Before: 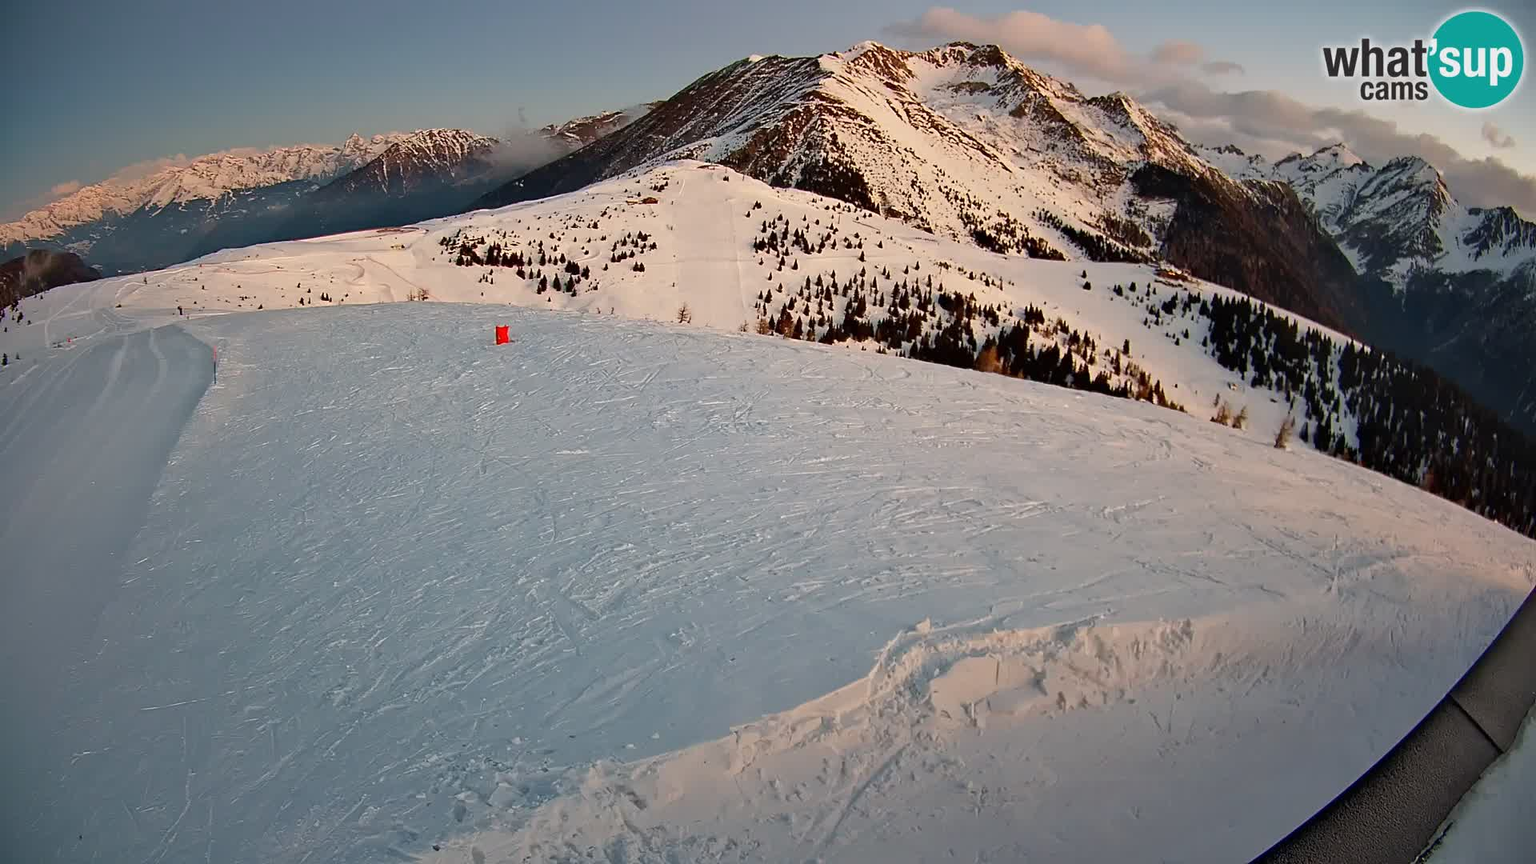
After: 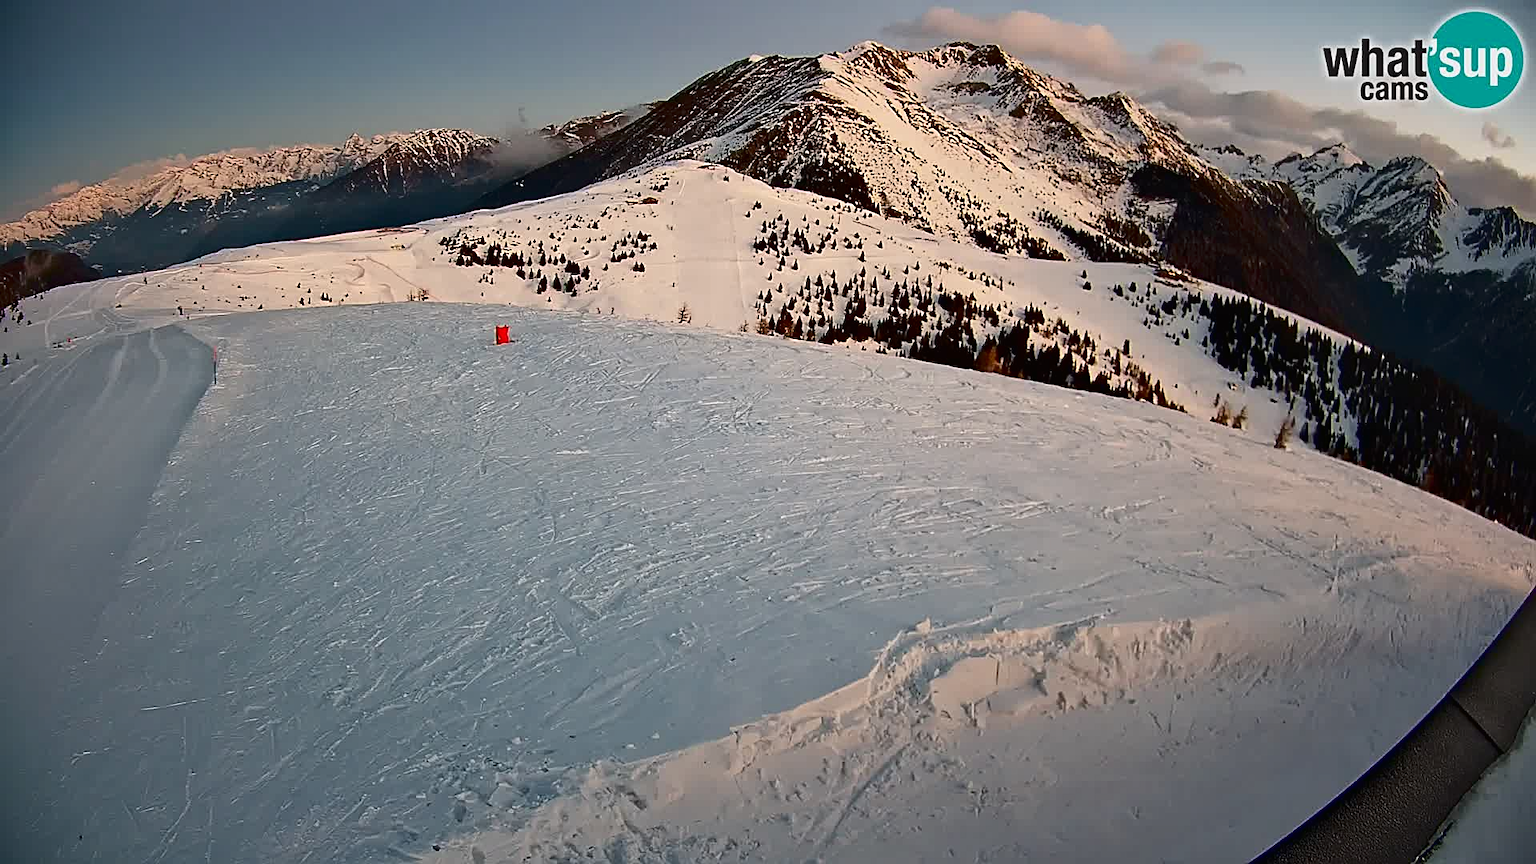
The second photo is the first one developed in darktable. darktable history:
exposure: compensate highlight preservation false
sharpen: on, module defaults
tone curve: curves: ch0 [(0.016, 0.011) (0.21, 0.113) (0.515, 0.476) (0.78, 0.795) (1, 0.981)], color space Lab, independent channels, preserve colors none
